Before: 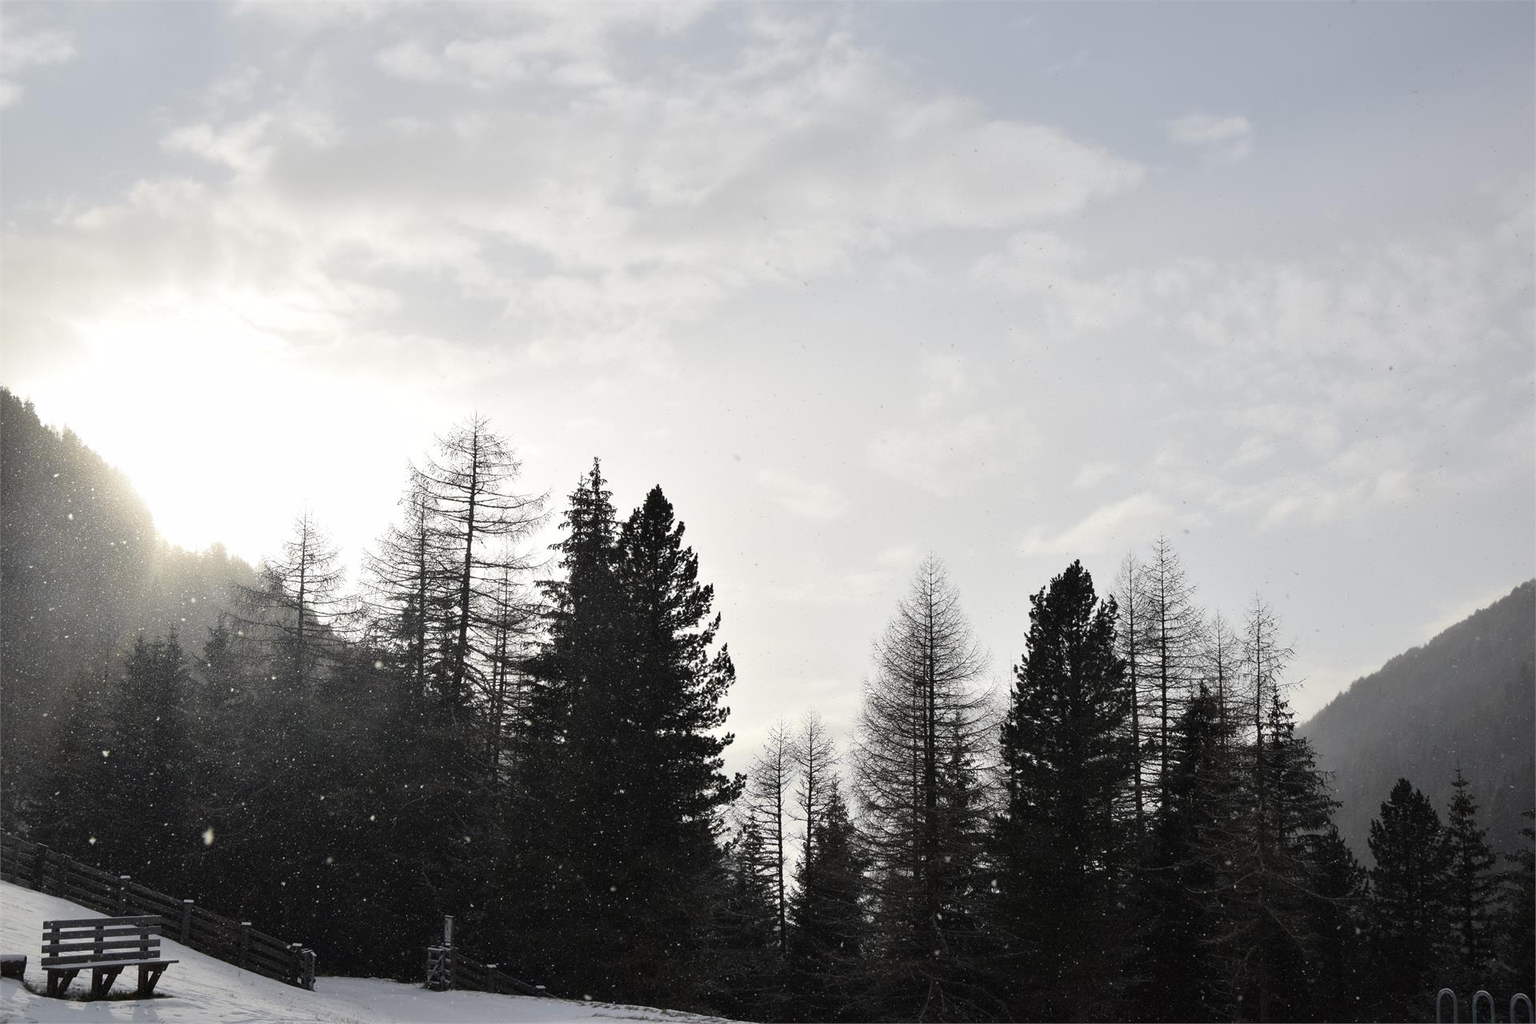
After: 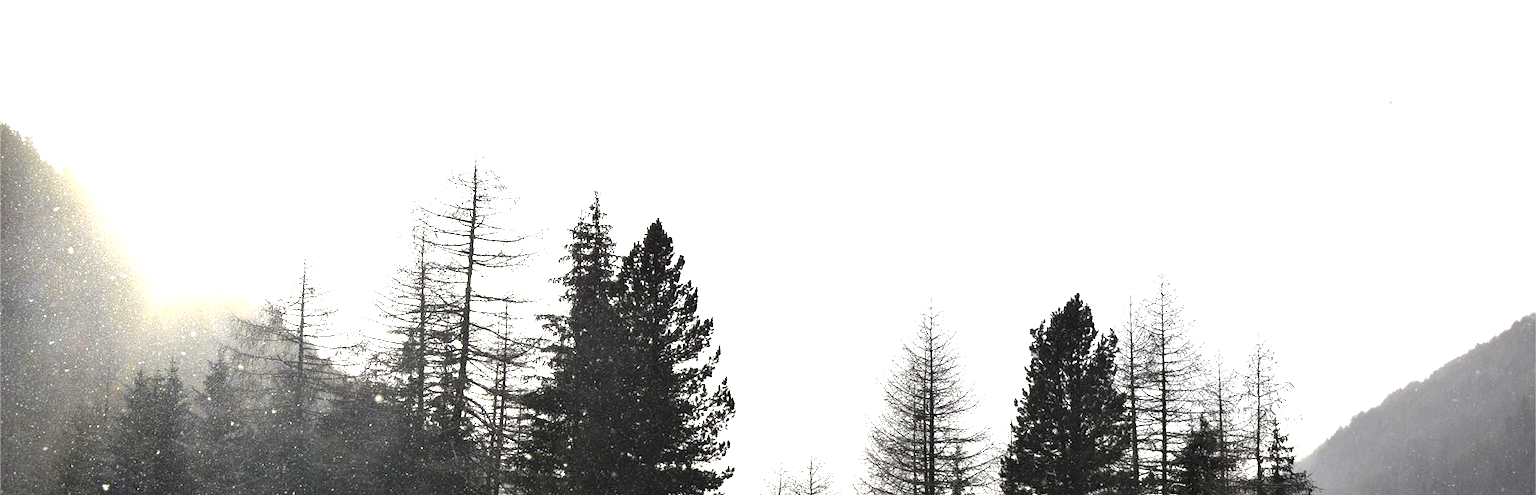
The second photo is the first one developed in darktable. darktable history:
crop and rotate: top 26.056%, bottom 25.543%
exposure: black level correction 0, exposure 1.2 EV, compensate exposure bias true, compensate highlight preservation false
color balance rgb: linear chroma grading › global chroma 15%, perceptual saturation grading › global saturation 30%
